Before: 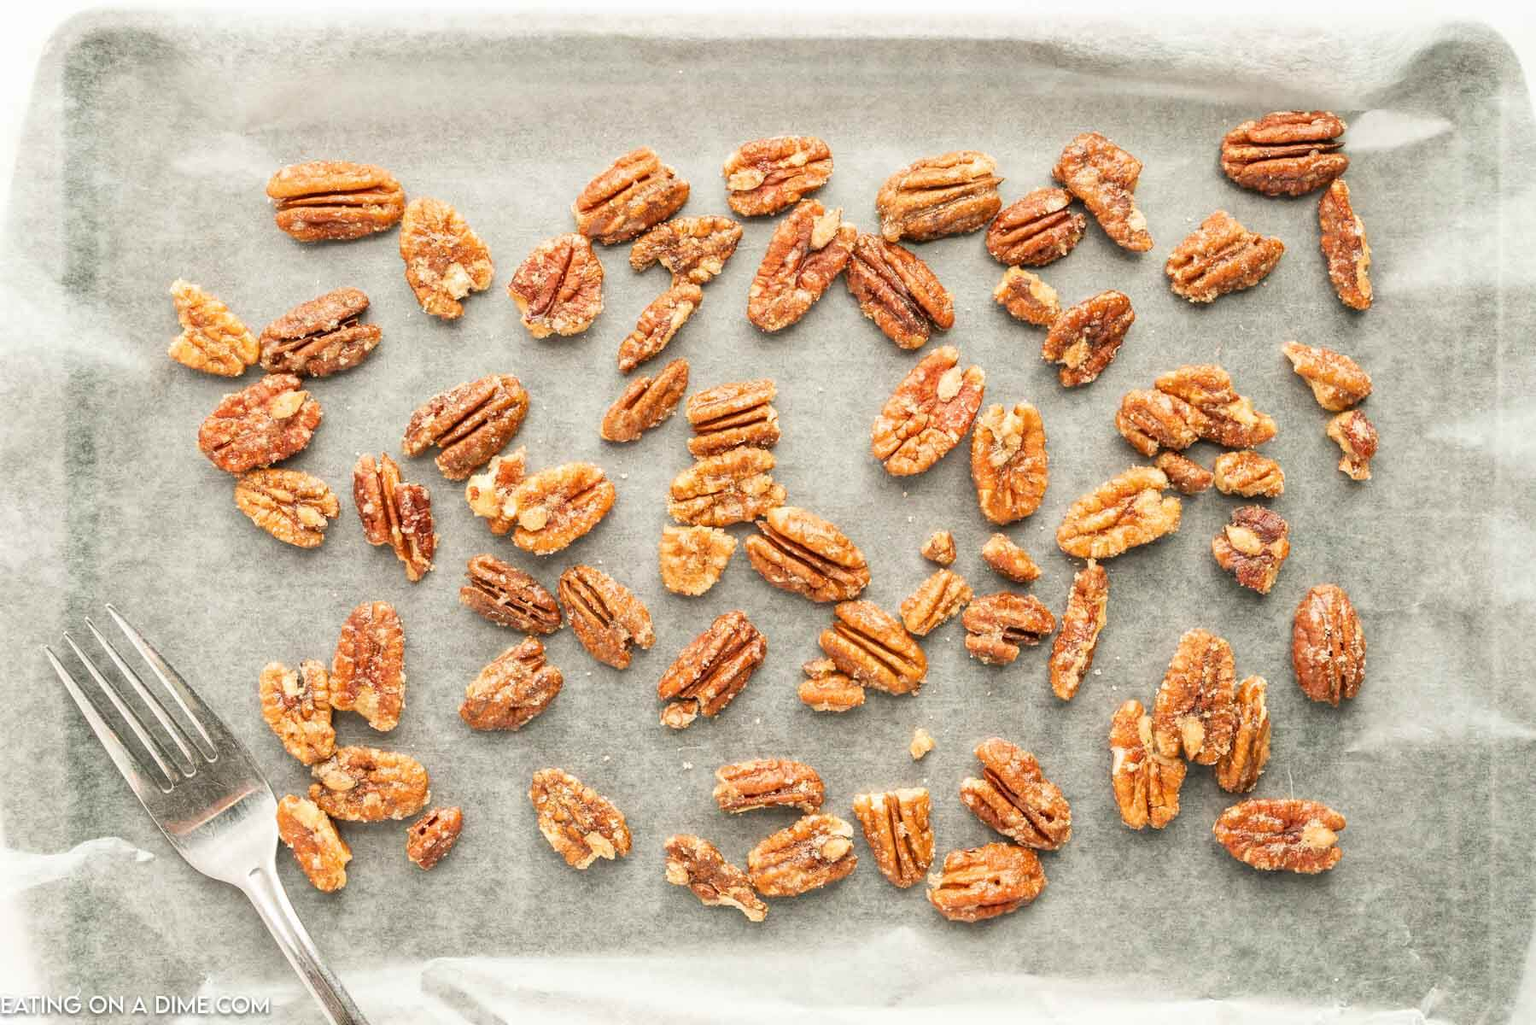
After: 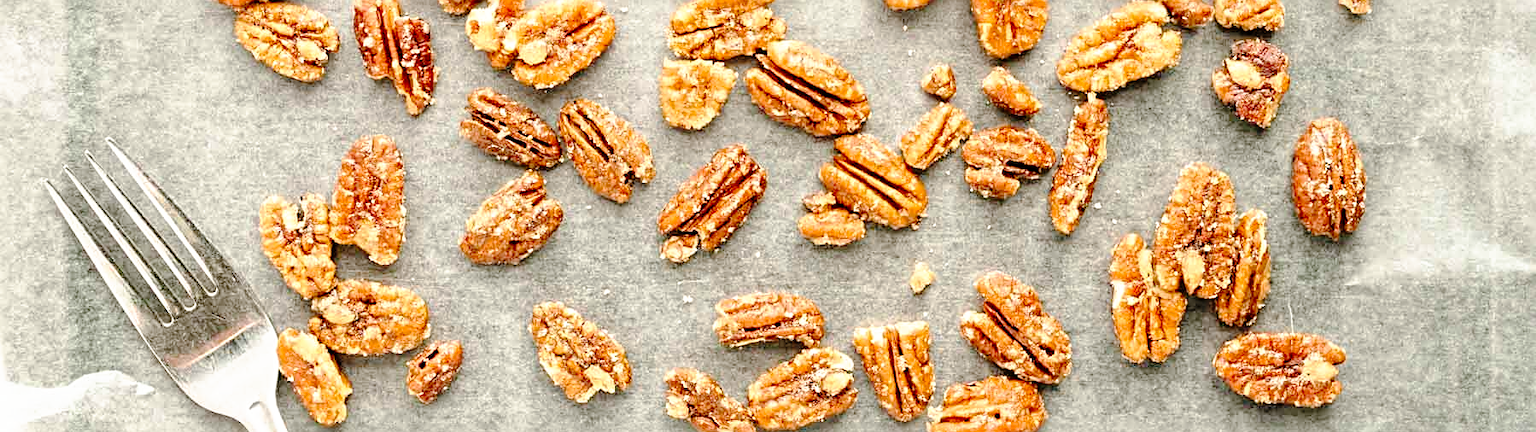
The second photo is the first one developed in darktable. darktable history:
crop: top 45.528%, bottom 12.26%
sharpen: radius 3.993
tone curve: curves: ch0 [(0, 0) (0.003, 0) (0.011, 0.001) (0.025, 0.001) (0.044, 0.002) (0.069, 0.007) (0.1, 0.015) (0.136, 0.027) (0.177, 0.066) (0.224, 0.122) (0.277, 0.219) (0.335, 0.327) (0.399, 0.432) (0.468, 0.527) (0.543, 0.615) (0.623, 0.695) (0.709, 0.777) (0.801, 0.874) (0.898, 0.973) (1, 1)], preserve colors none
